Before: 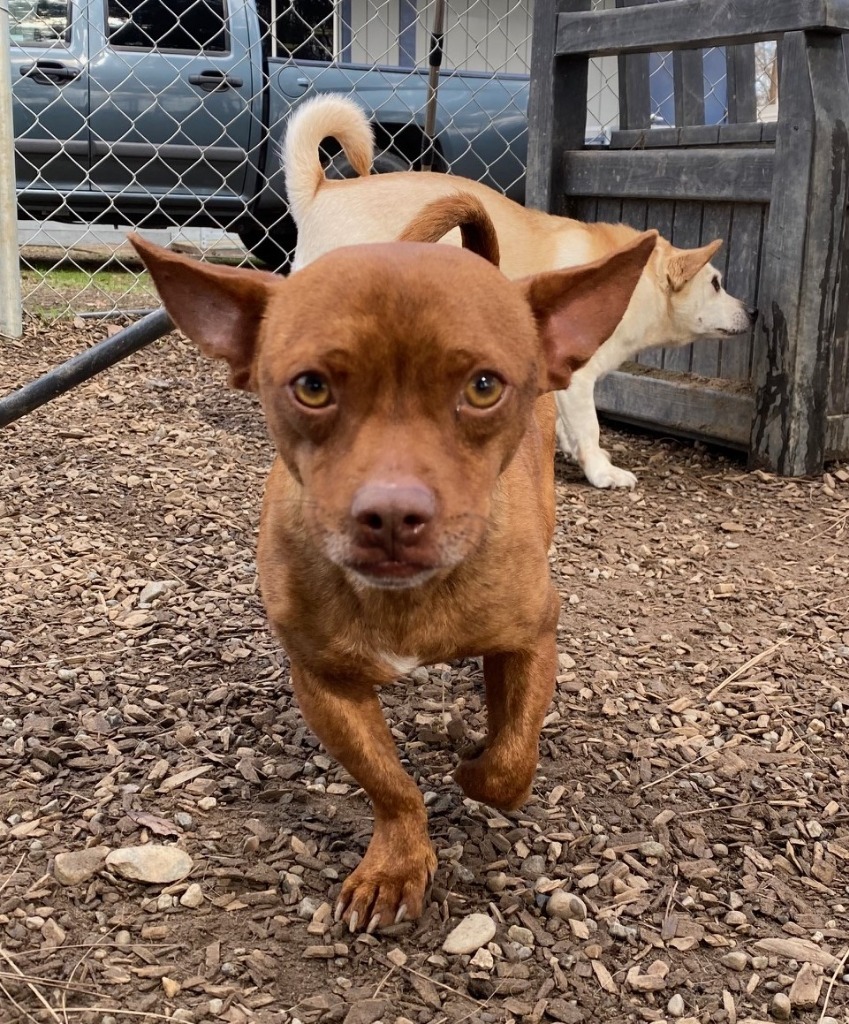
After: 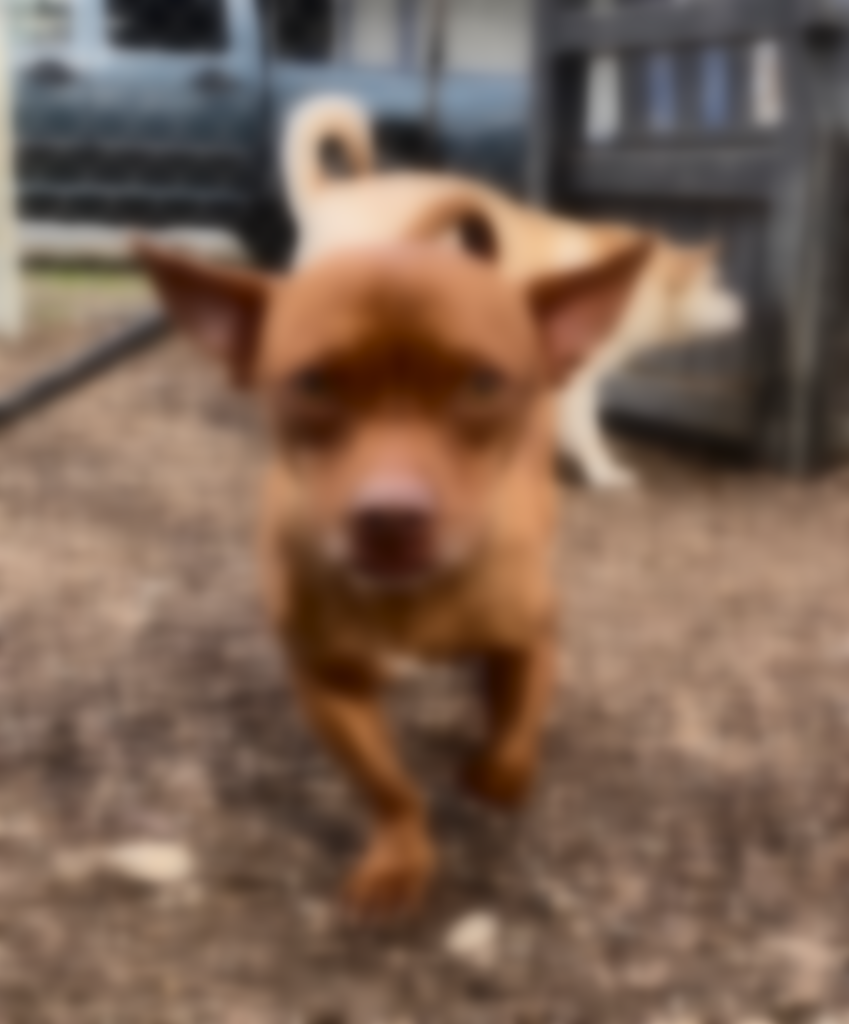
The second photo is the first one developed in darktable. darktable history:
vibrance: on, module defaults
exposure: black level correction 0.001, exposure 0.014 EV, compensate highlight preservation false
shadows and highlights: radius 118.69, shadows 42.21, highlights -61.56, soften with gaussian
lowpass: on, module defaults
contrast brightness saturation: contrast 0.22
